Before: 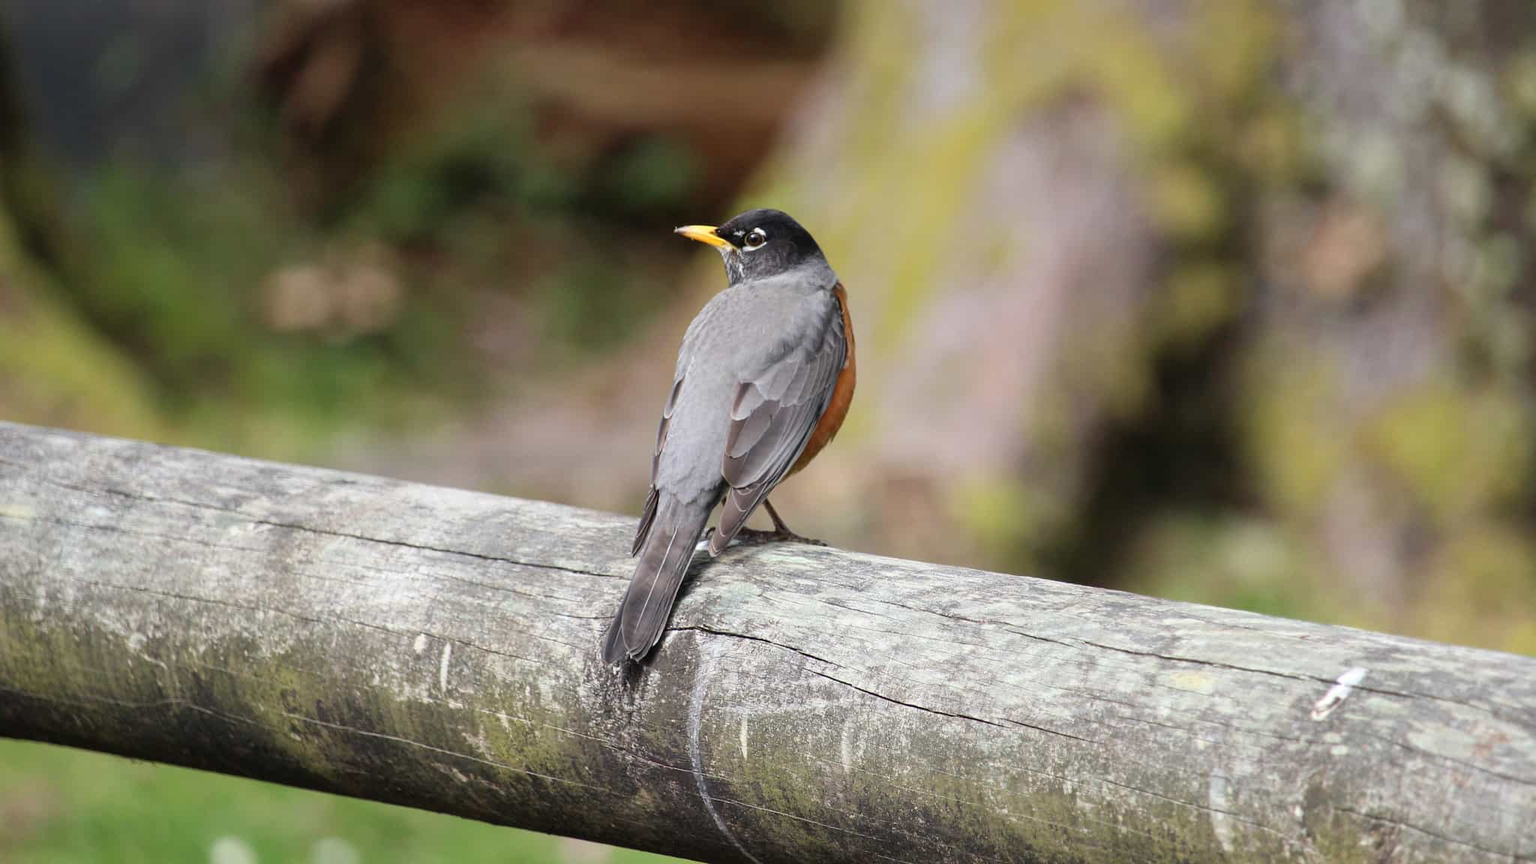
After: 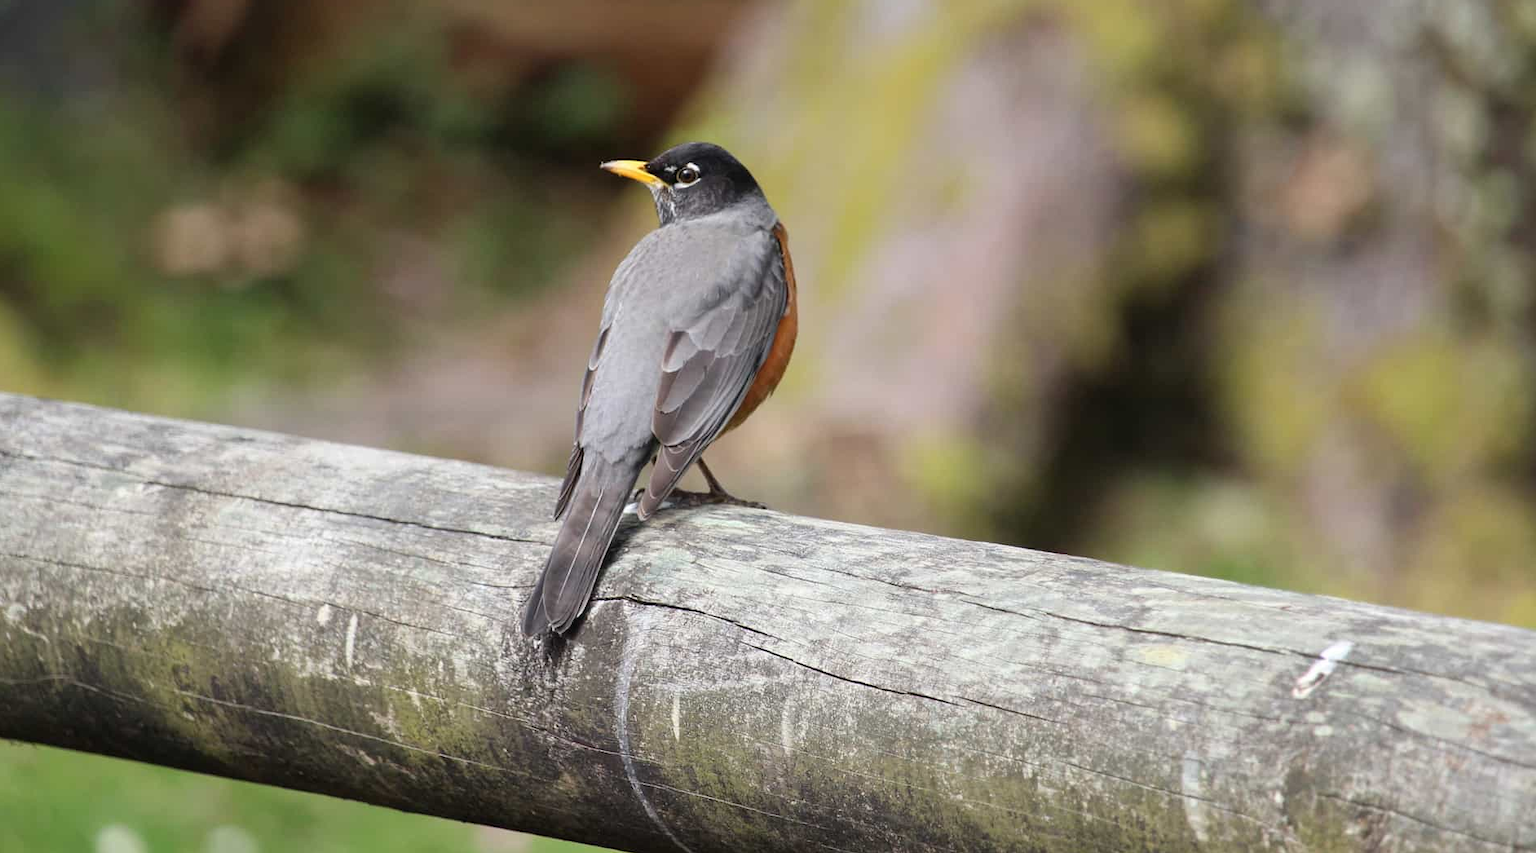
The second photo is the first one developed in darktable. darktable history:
crop and rotate: left 7.99%, top 9.111%
